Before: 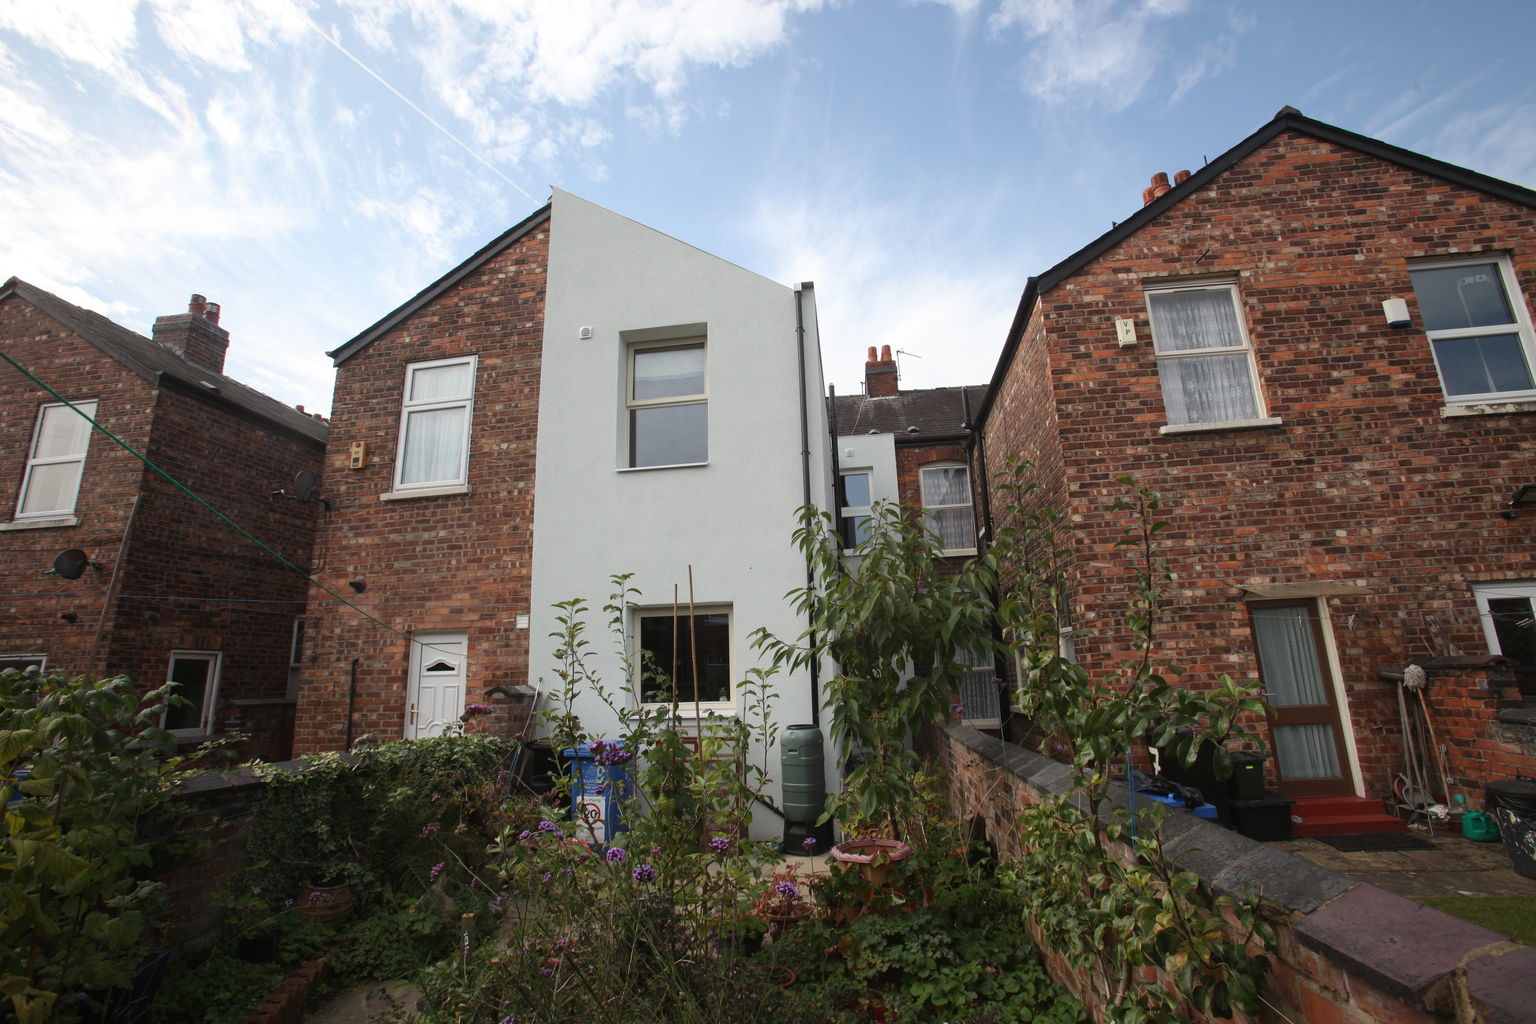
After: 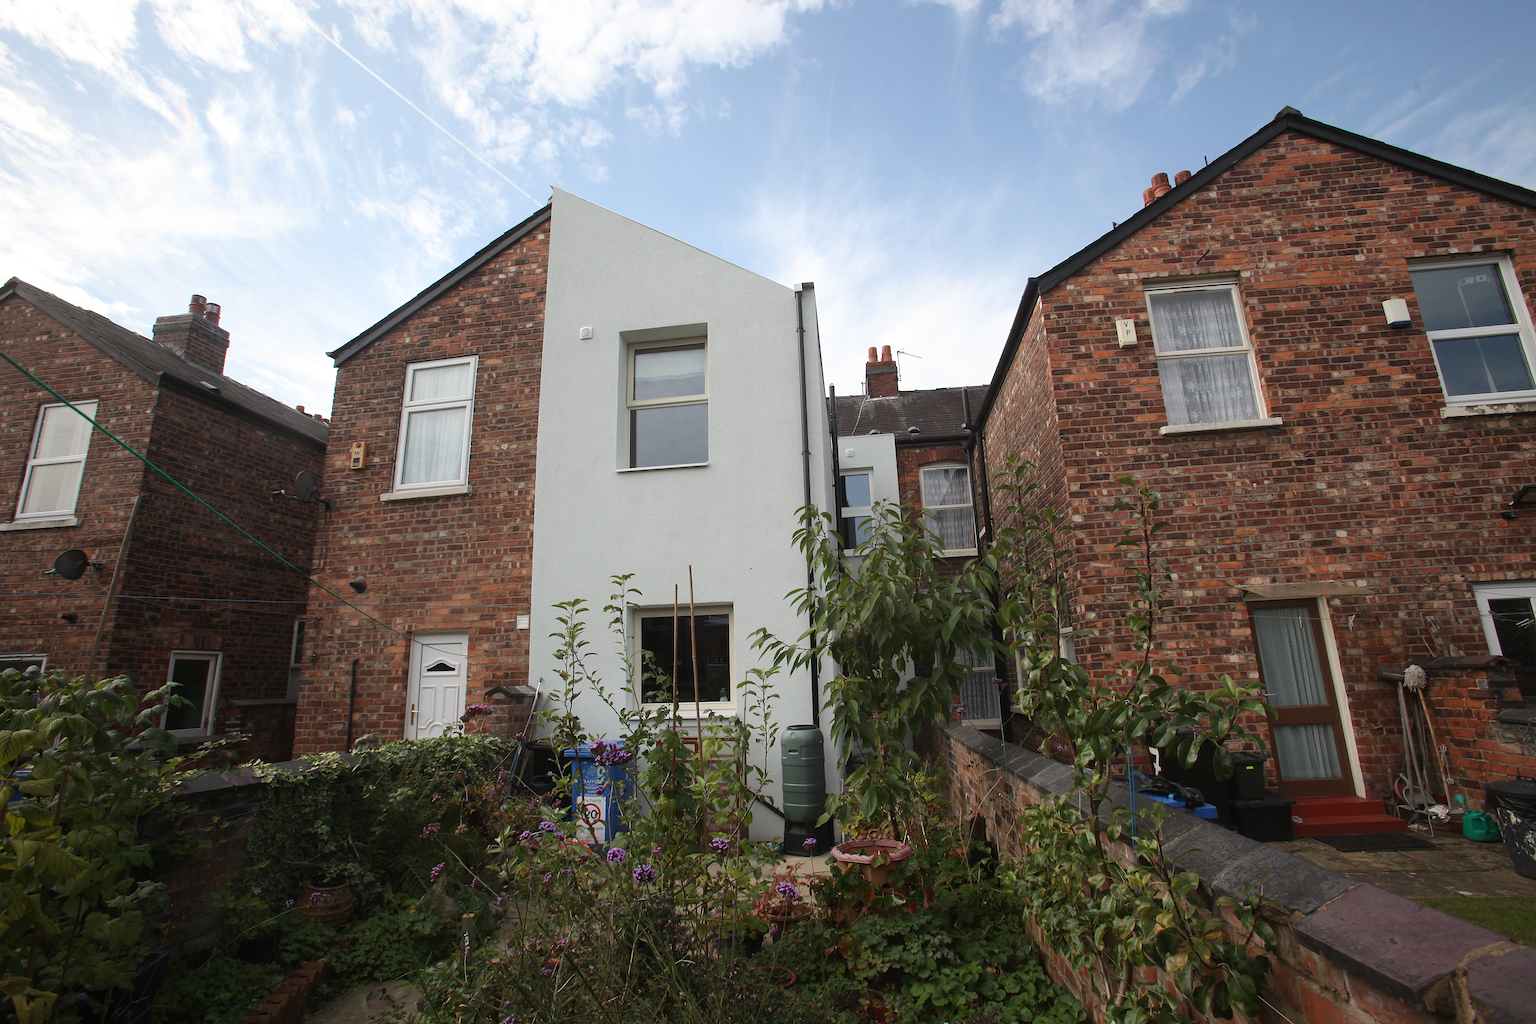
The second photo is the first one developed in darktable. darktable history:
tone equalizer: mask exposure compensation -0.516 EV
sharpen: on, module defaults
